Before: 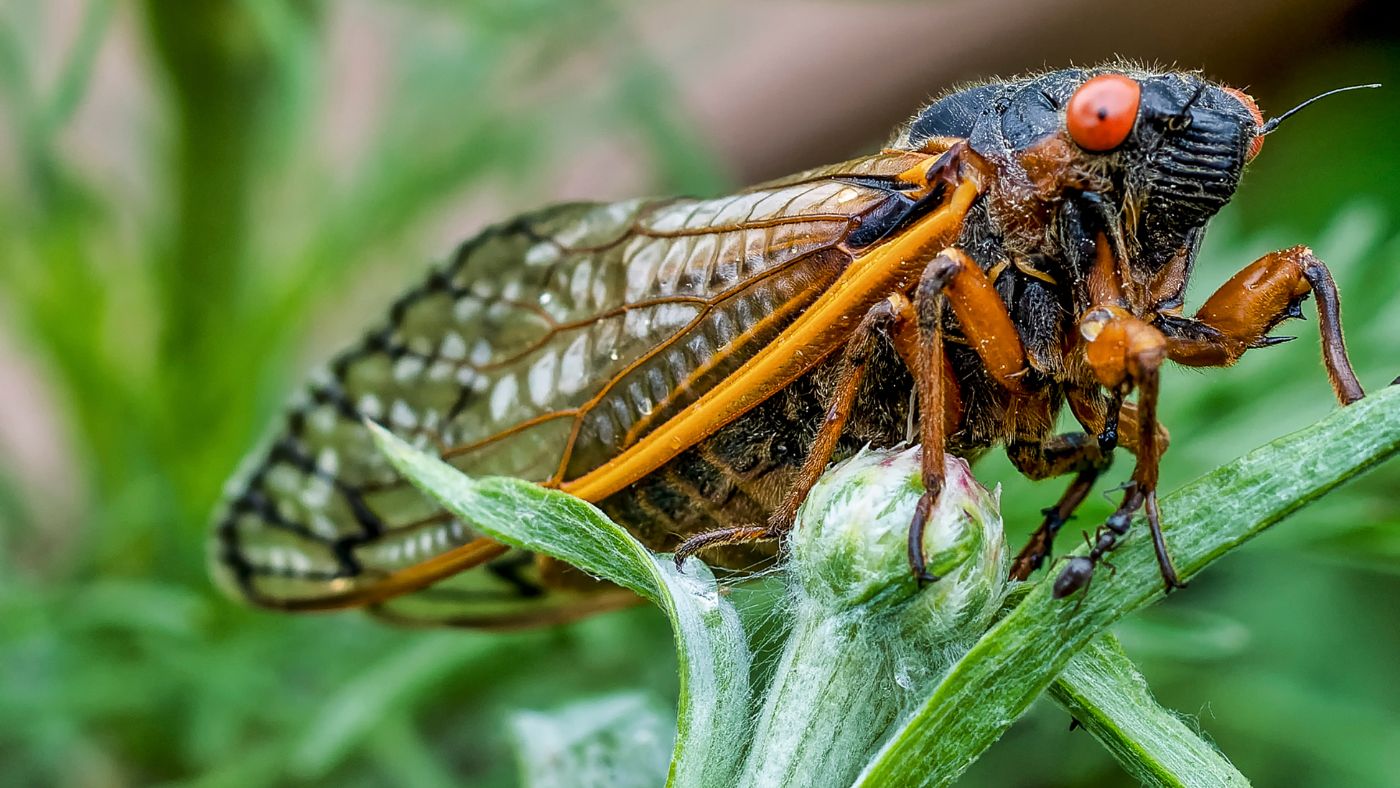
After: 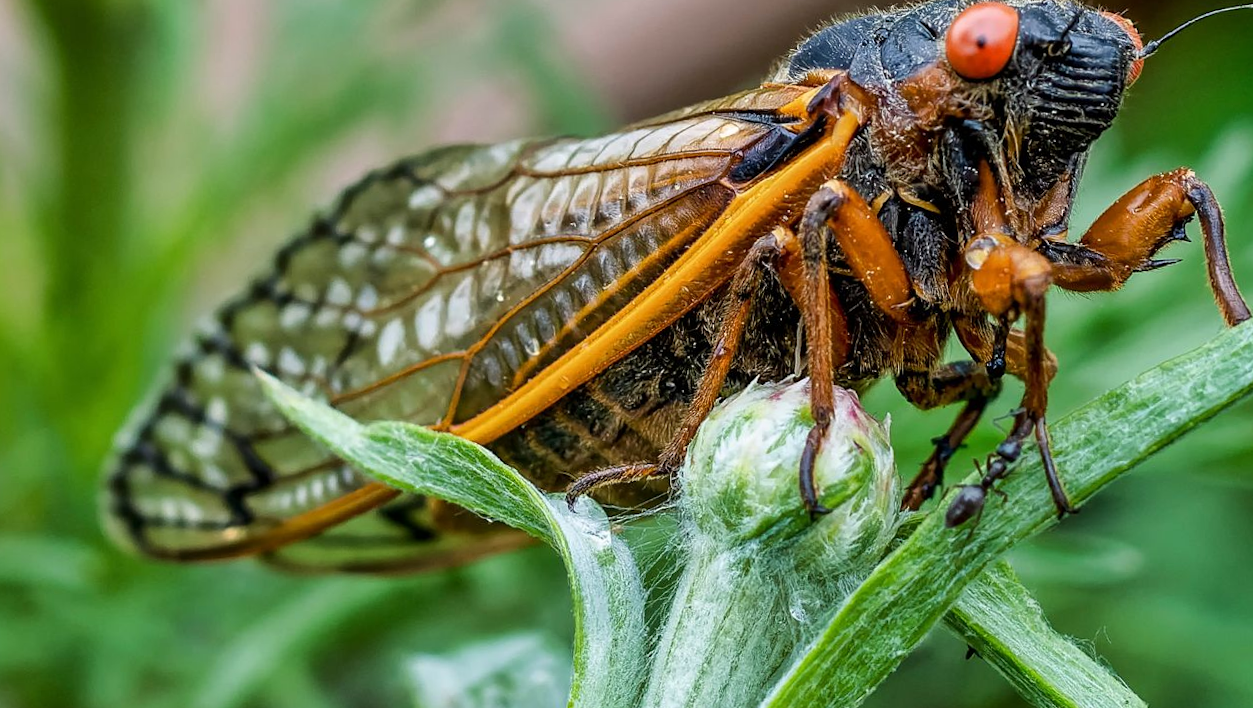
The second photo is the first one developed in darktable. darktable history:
crop and rotate: angle 1.6°, left 6.055%, top 5.718%
